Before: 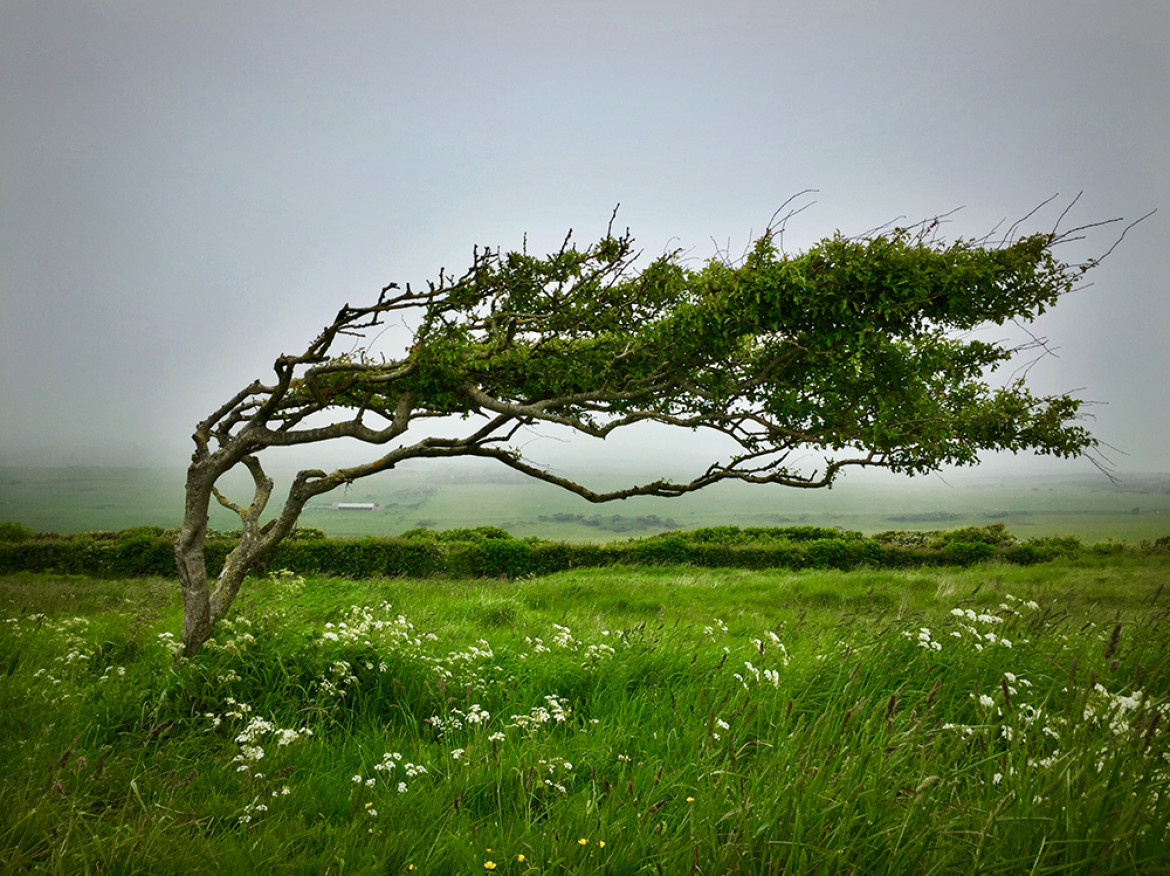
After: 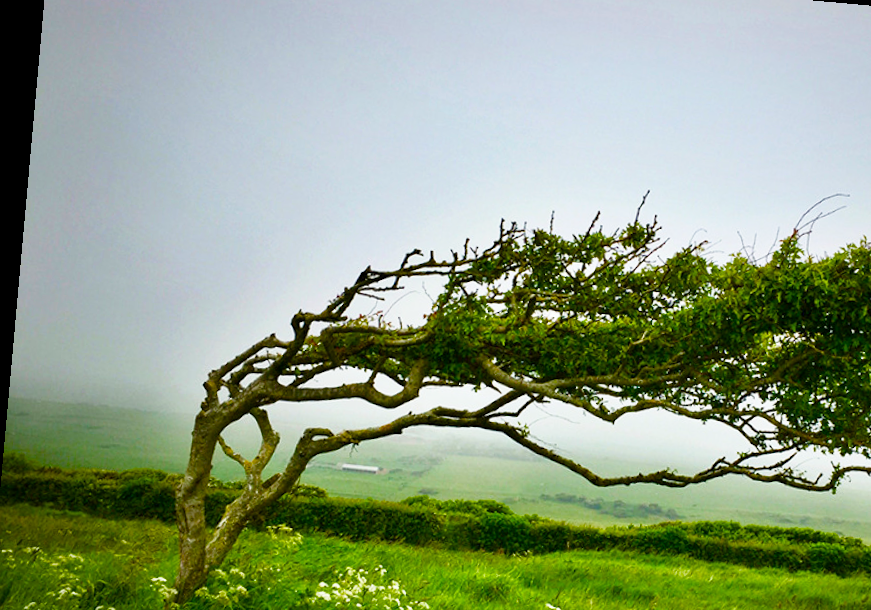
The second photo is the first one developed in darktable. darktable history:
color balance rgb: linear chroma grading › global chroma 14.96%, perceptual saturation grading › global saturation 38.979%, perceptual saturation grading › highlights -50.58%, perceptual saturation grading › shadows 31.177%, global vibrance 20%
base curve: curves: ch0 [(0, 0) (0.666, 0.806) (1, 1)], preserve colors none
crop and rotate: angle -5.16°, left 2.228%, top 6.997%, right 27.716%, bottom 30.516%
